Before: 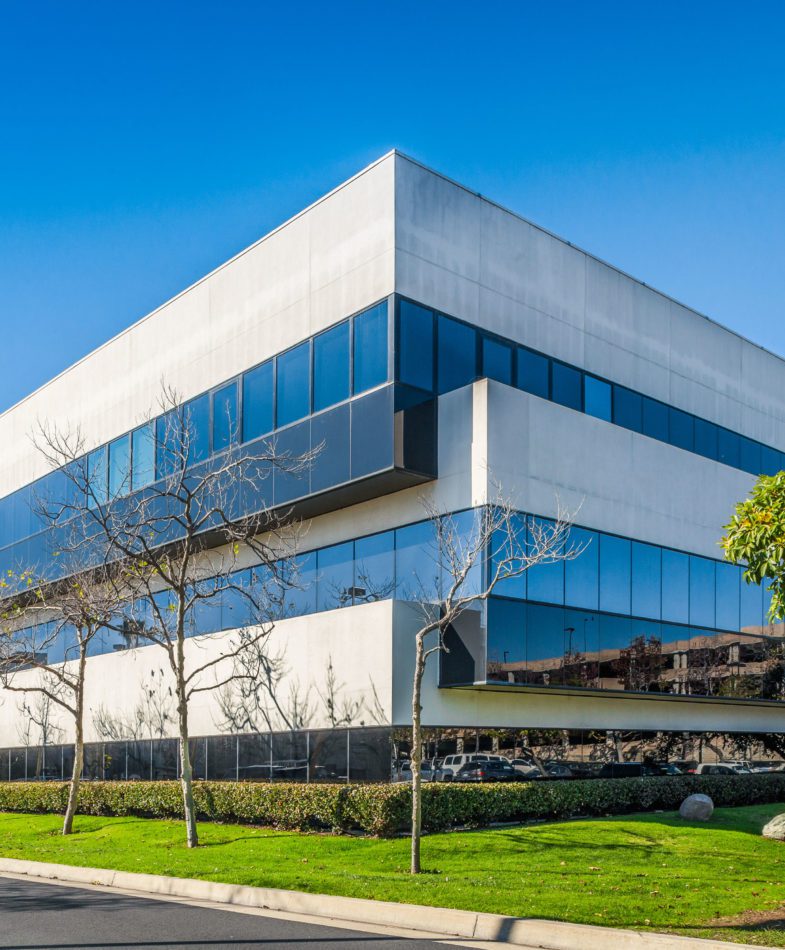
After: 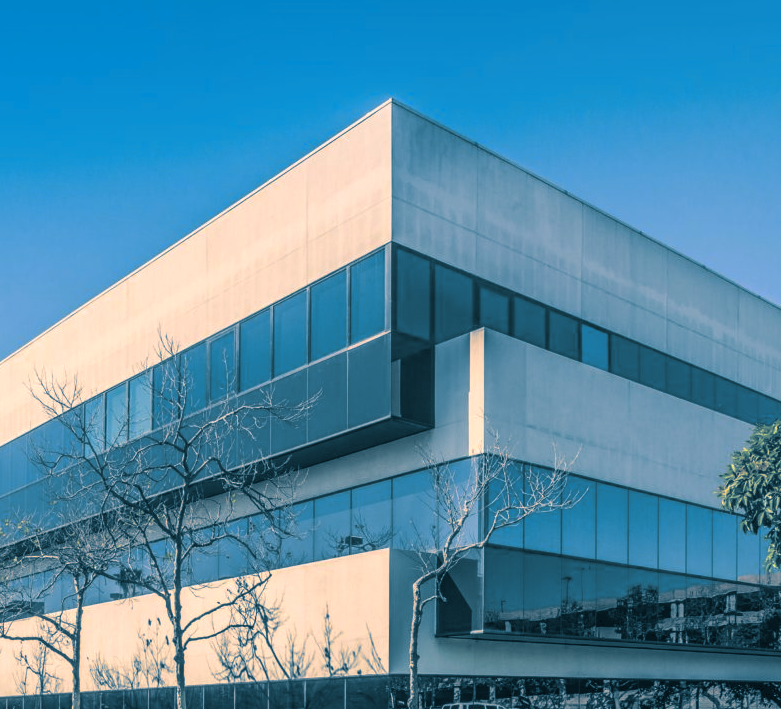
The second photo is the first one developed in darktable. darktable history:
vibrance: vibrance 67%
split-toning: shadows › hue 212.4°, balance -70
crop: left 0.387%, top 5.469%, bottom 19.809%
color correction: highlights a* 10.32, highlights b* 14.66, shadows a* -9.59, shadows b* -15.02
tone curve: curves: ch0 [(0, 0) (0.003, 0.051) (0.011, 0.054) (0.025, 0.056) (0.044, 0.07) (0.069, 0.092) (0.1, 0.119) (0.136, 0.149) (0.177, 0.189) (0.224, 0.231) (0.277, 0.278) (0.335, 0.329) (0.399, 0.386) (0.468, 0.454) (0.543, 0.524) (0.623, 0.603) (0.709, 0.687) (0.801, 0.776) (0.898, 0.878) (1, 1)], preserve colors none
